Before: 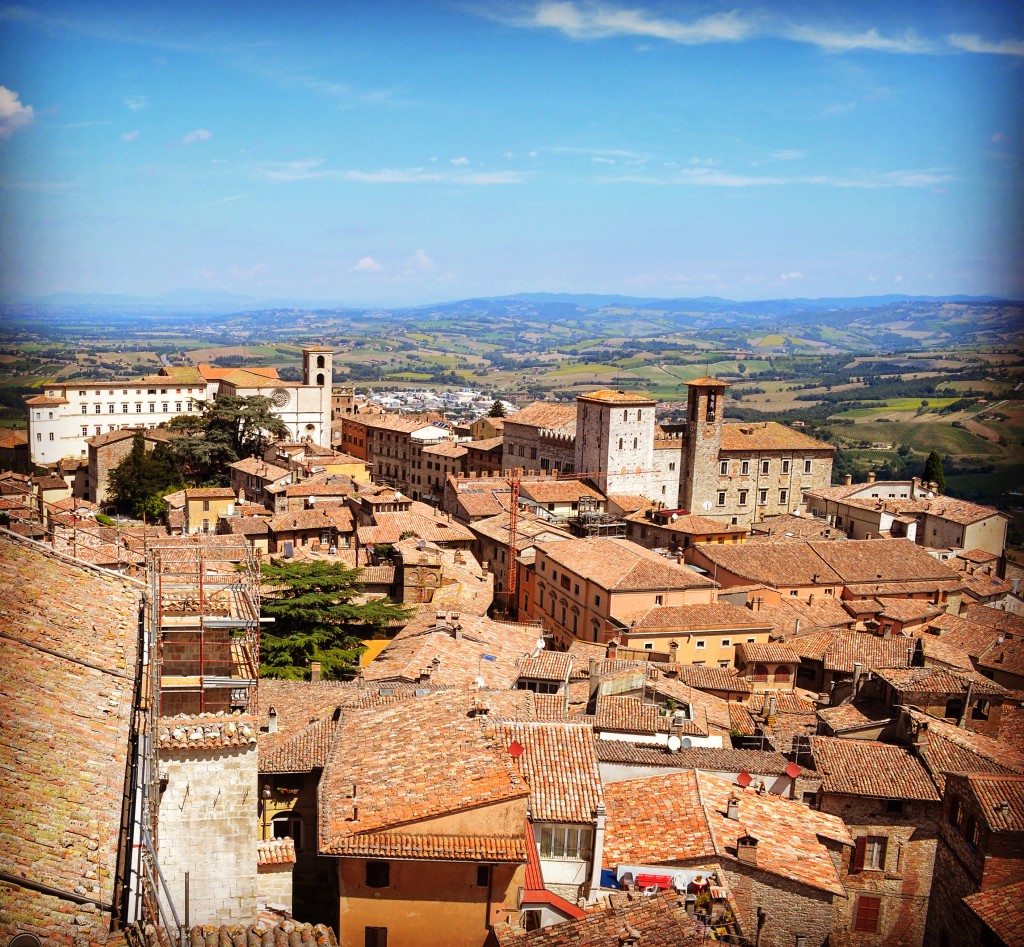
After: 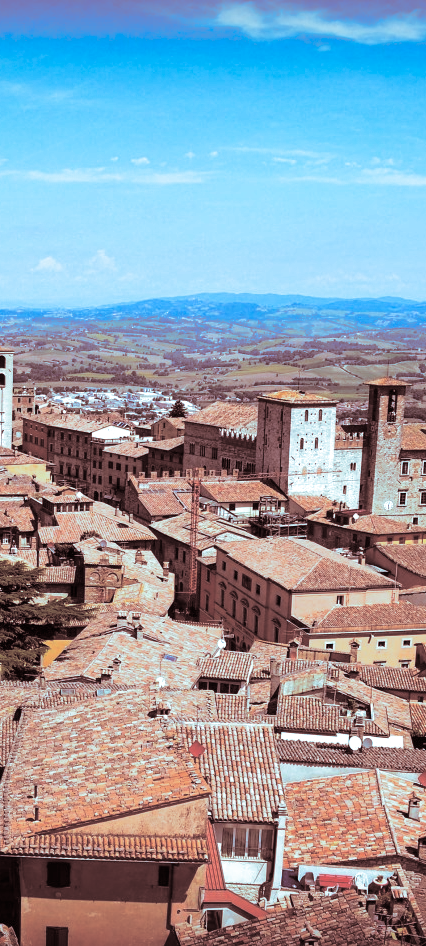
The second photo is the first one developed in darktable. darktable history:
crop: left 31.229%, right 27.105%
color correction: highlights a* -9.35, highlights b* -23.15
split-toning: shadows › saturation 0.3, highlights › hue 180°, highlights › saturation 0.3, compress 0%
